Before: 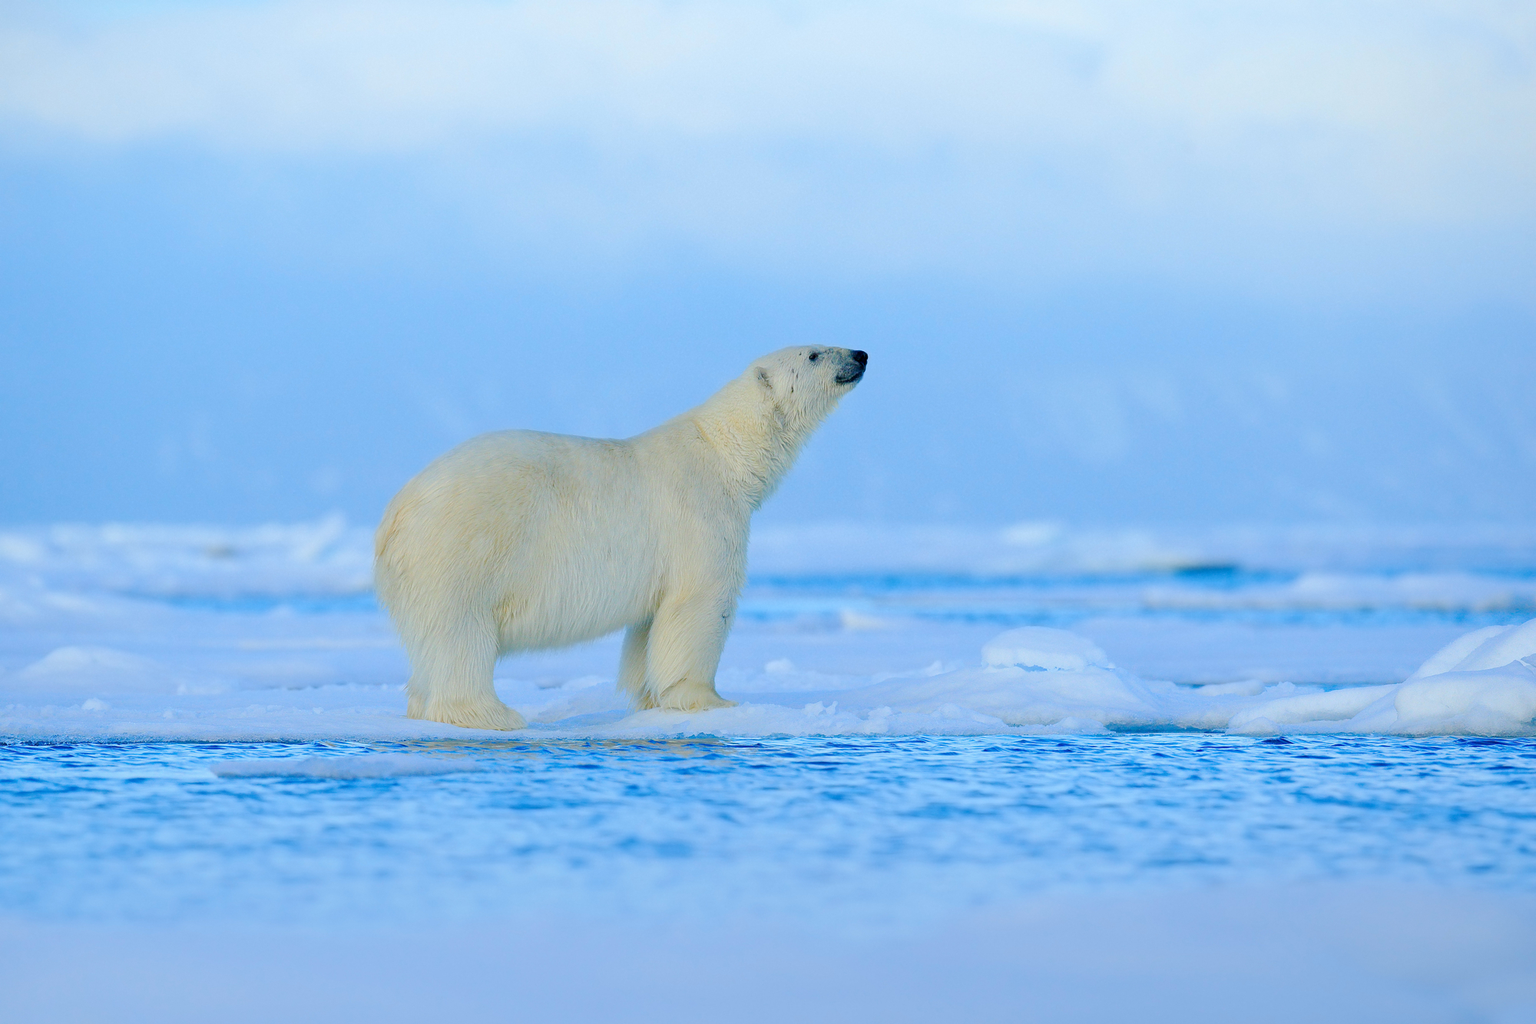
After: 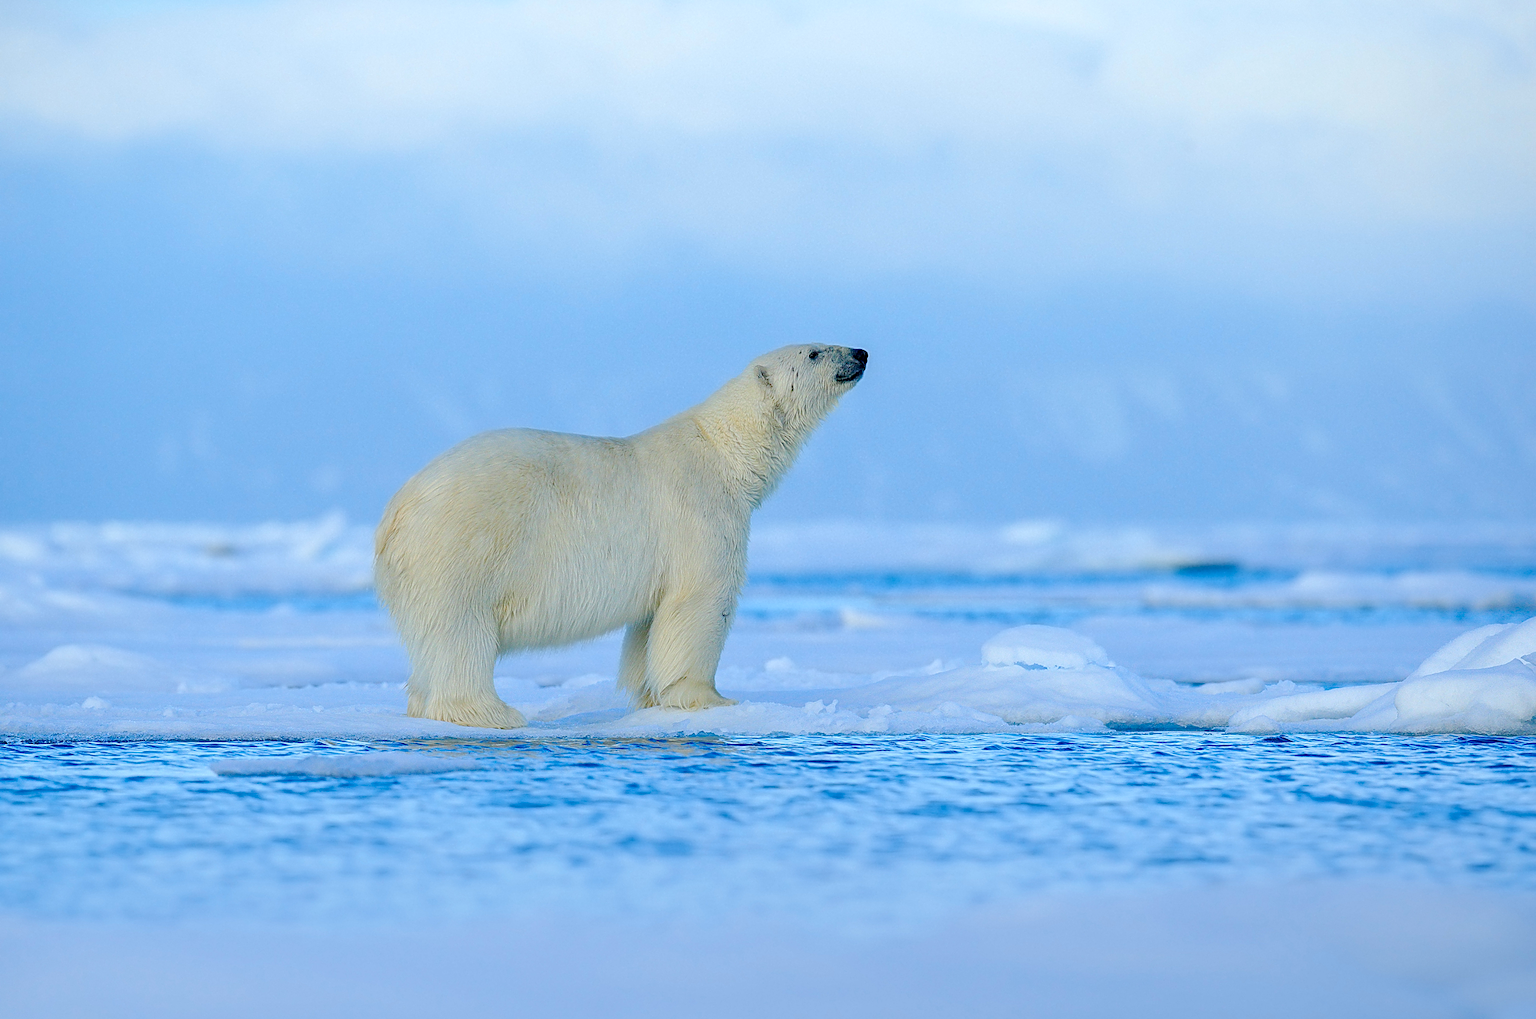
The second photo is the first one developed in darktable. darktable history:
sharpen: on, module defaults
crop: top 0.182%, bottom 0.173%
local contrast: detail 130%
